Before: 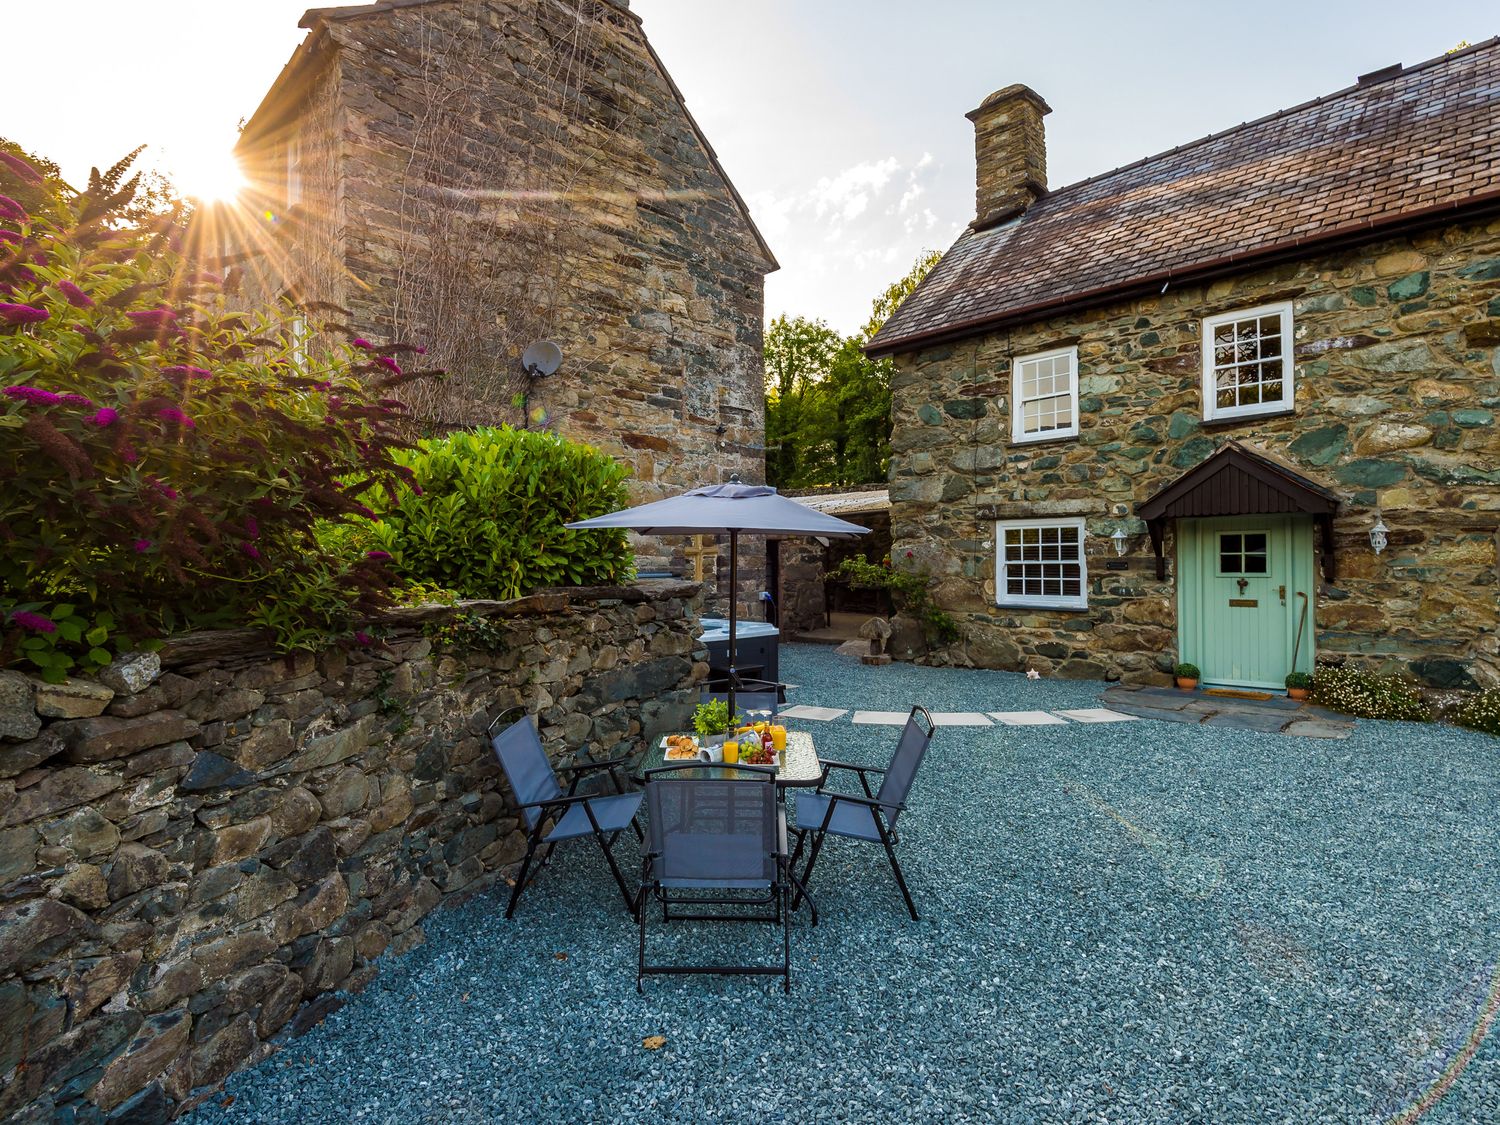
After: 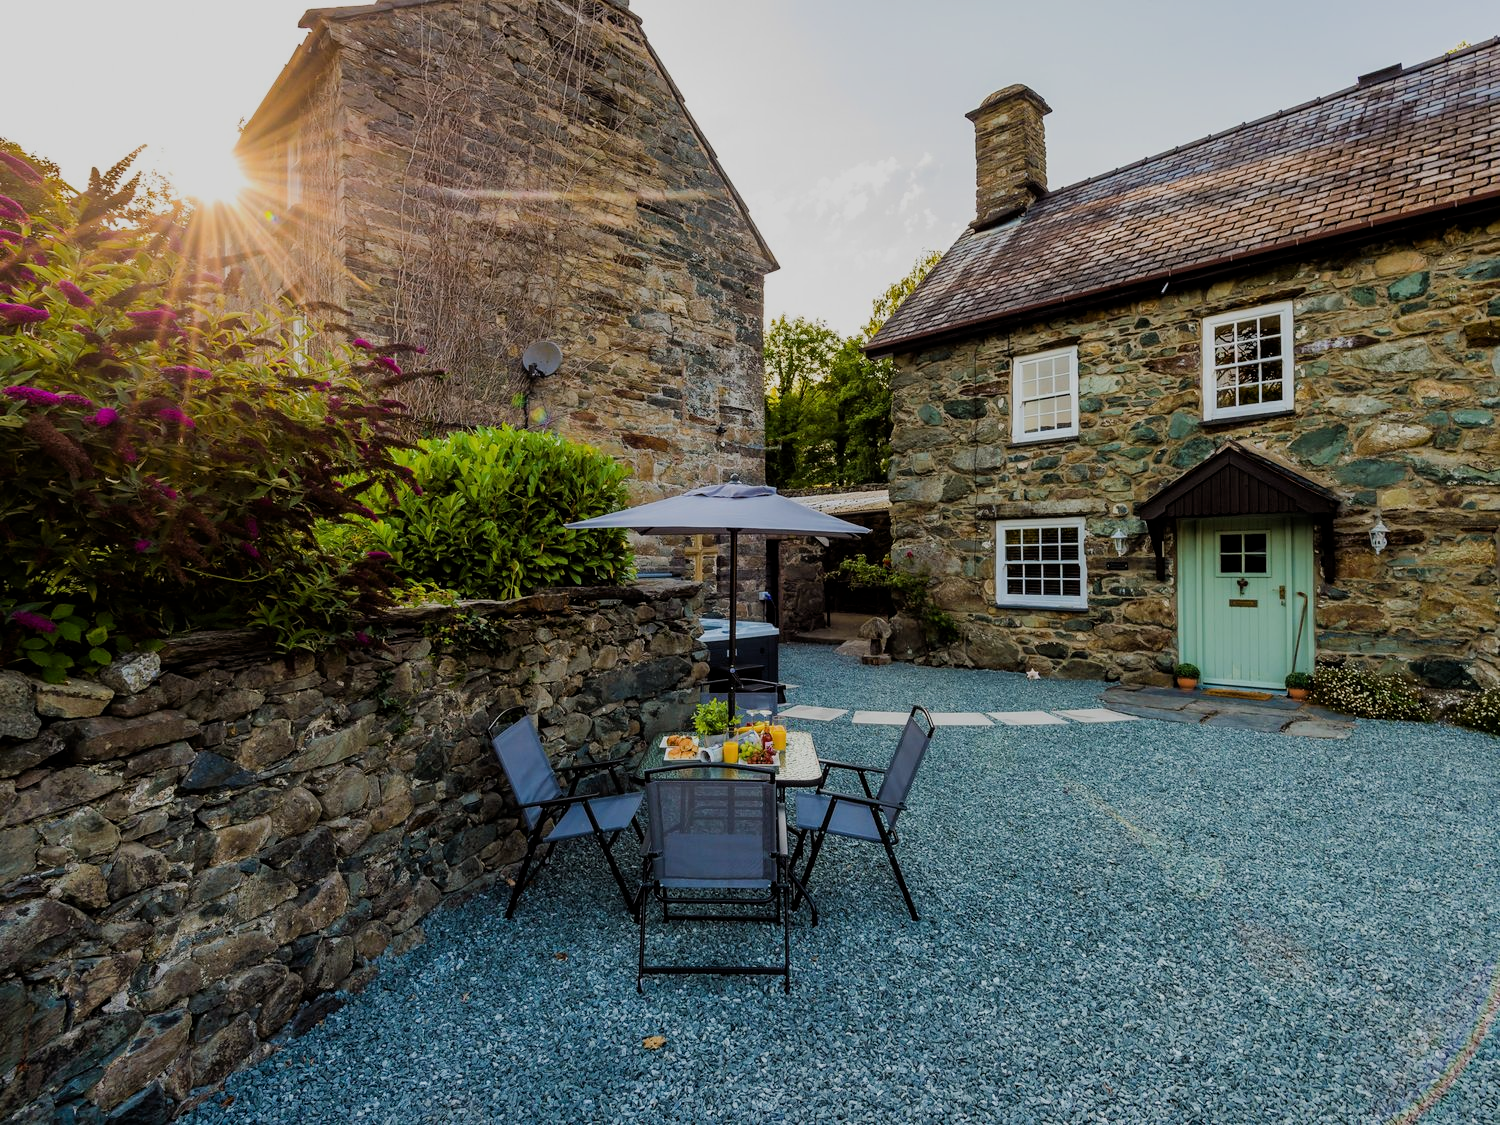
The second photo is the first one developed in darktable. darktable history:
filmic rgb: black relative exposure -7.65 EV, white relative exposure 4.56 EV, hardness 3.61
exposure: black level correction 0.001, compensate highlight preservation false
